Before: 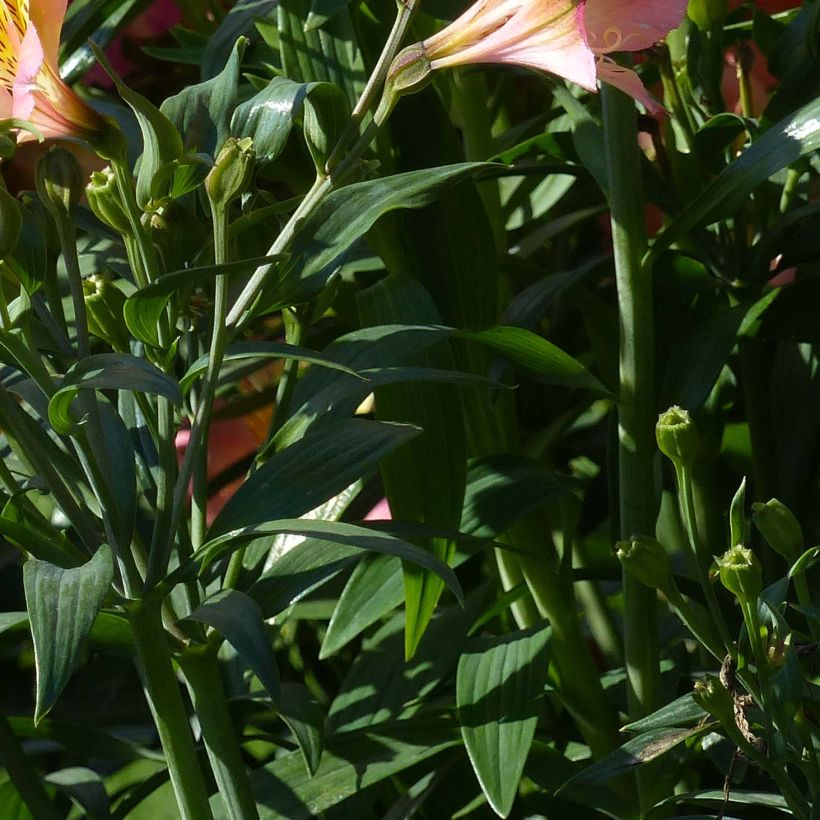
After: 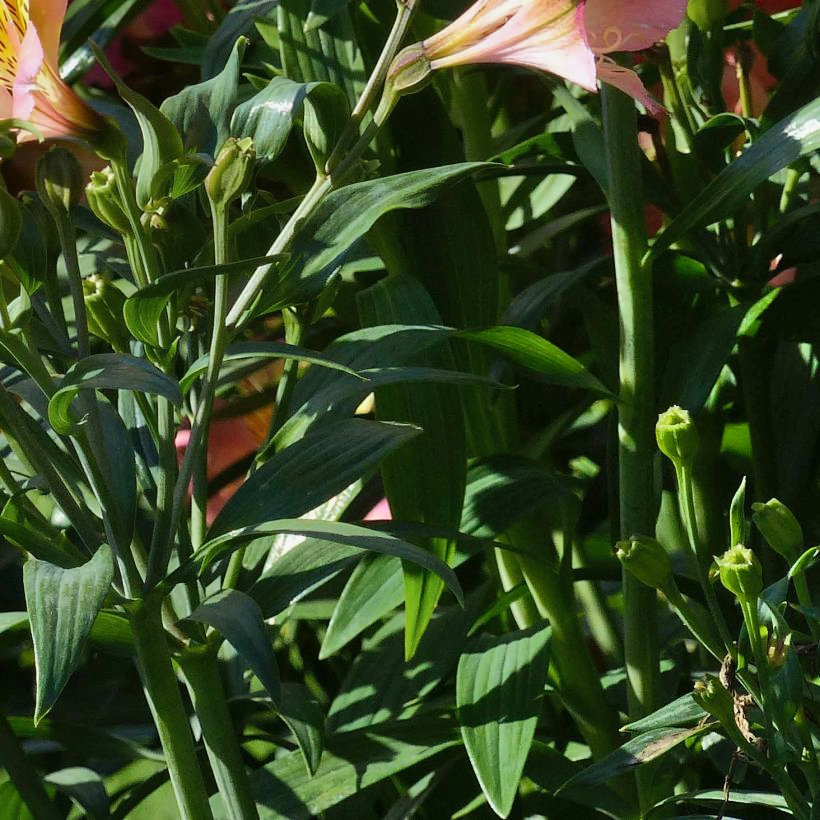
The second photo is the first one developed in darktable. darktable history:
shadows and highlights: highlights color adjustment 42.15%, low approximation 0.01, soften with gaussian
exposure: exposure -0.154 EV, compensate exposure bias true, compensate highlight preservation false
